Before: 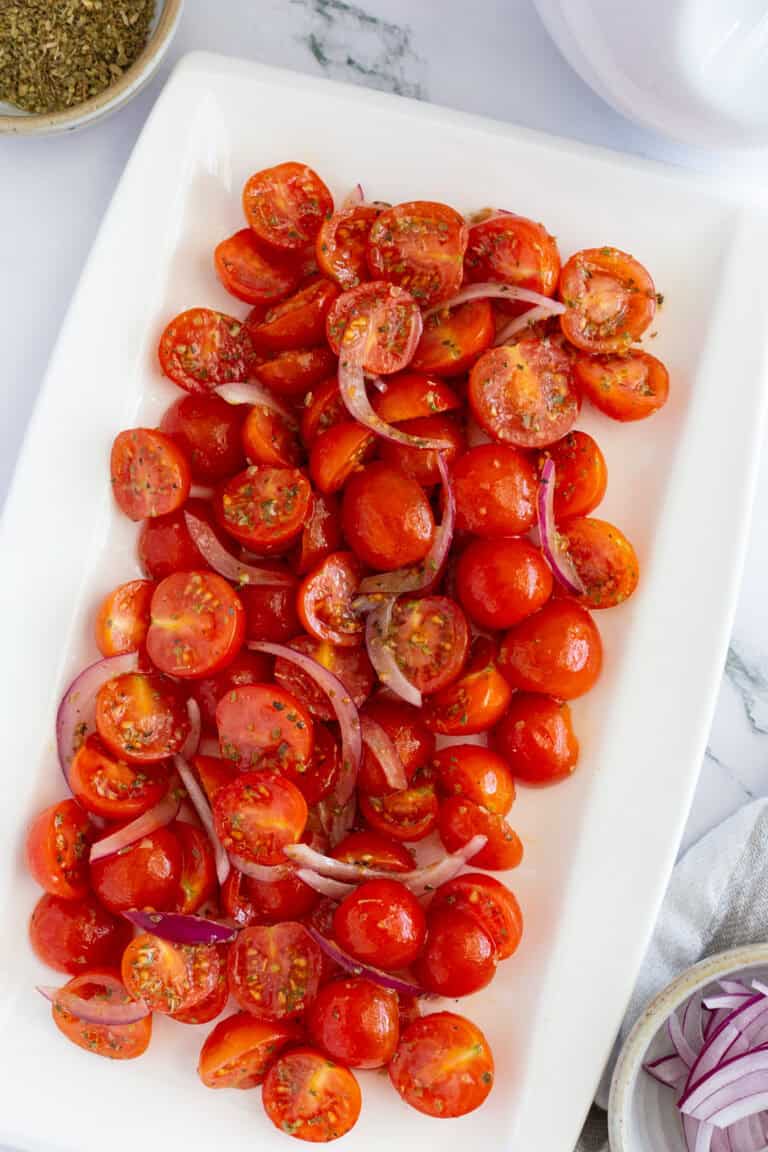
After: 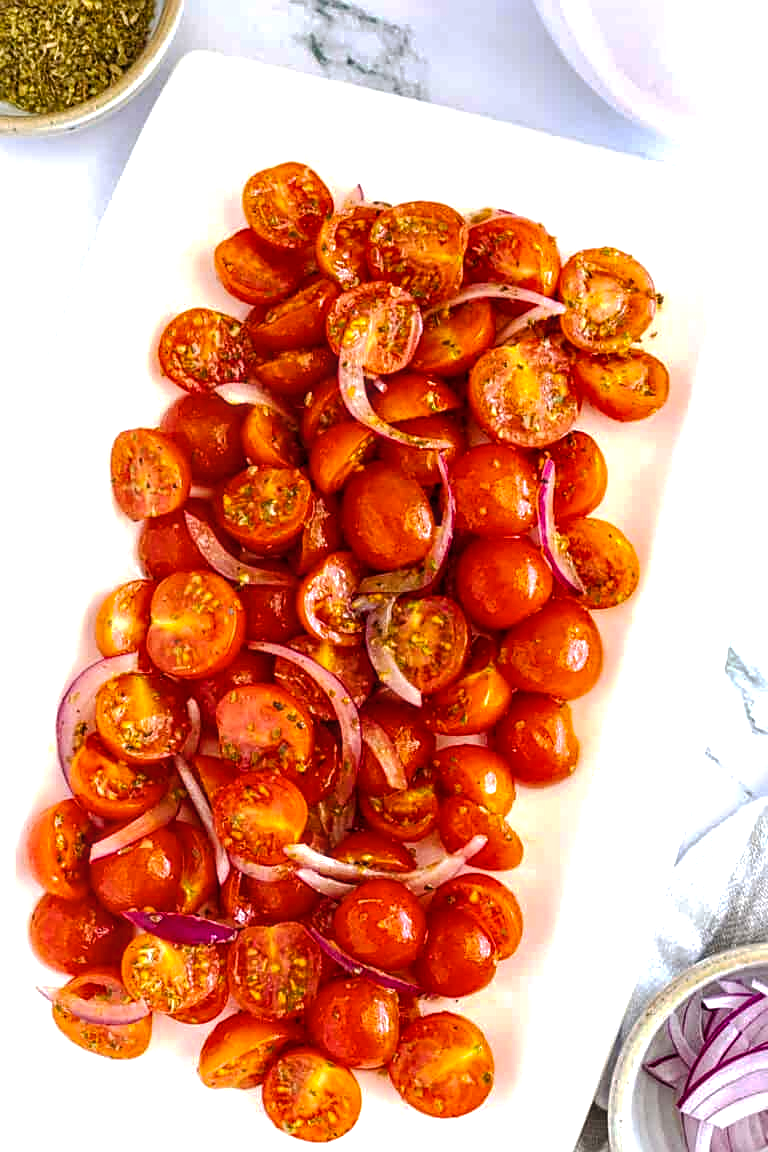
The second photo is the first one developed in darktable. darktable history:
local contrast: on, module defaults
base curve: curves: ch0 [(0, 0) (0.235, 0.266) (0.503, 0.496) (0.786, 0.72) (1, 1)], preserve colors none
color balance rgb: perceptual saturation grading › global saturation 25.797%, perceptual brilliance grading › global brilliance 15.575%, perceptual brilliance grading › shadows -34.923%, global vibrance 20%
exposure: exposure 0.208 EV, compensate exposure bias true, compensate highlight preservation false
sharpen: on, module defaults
